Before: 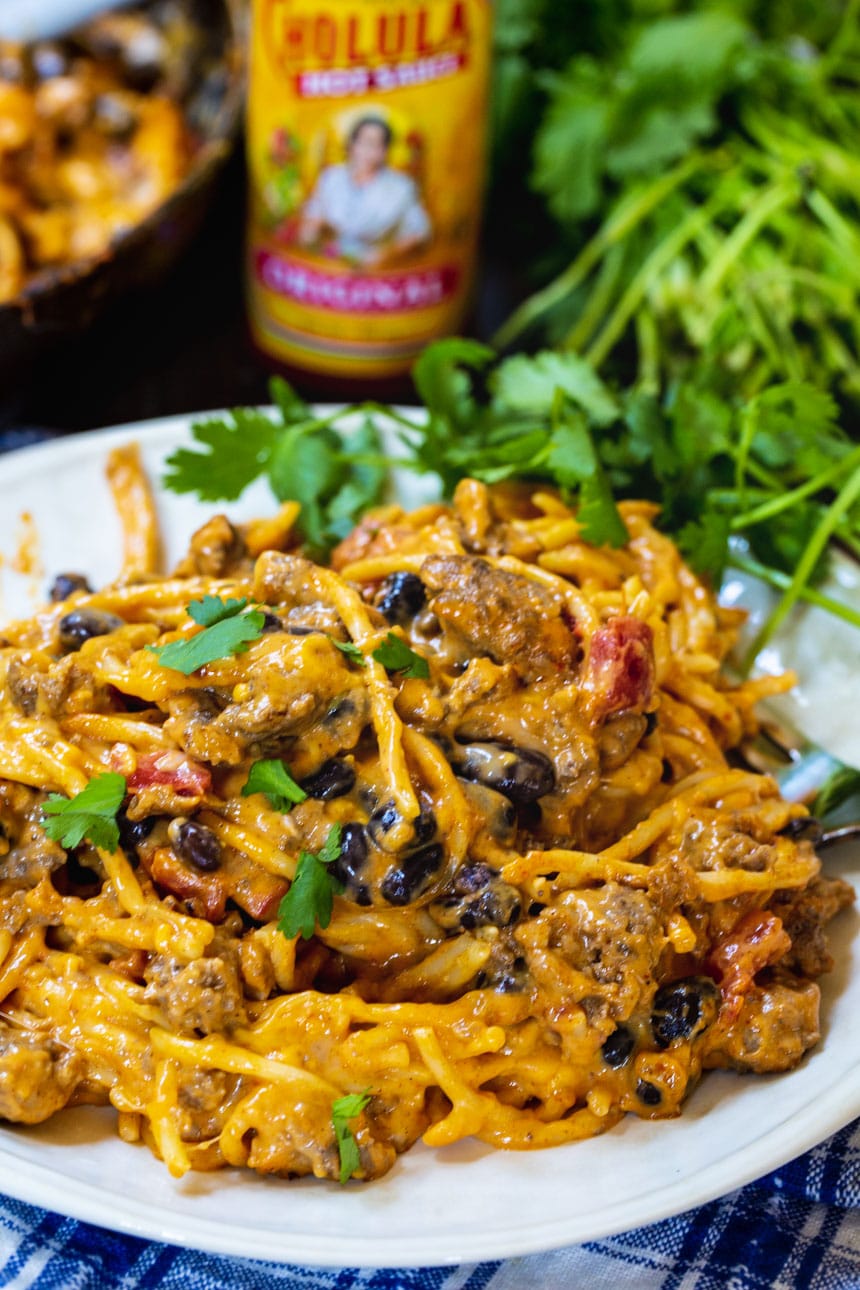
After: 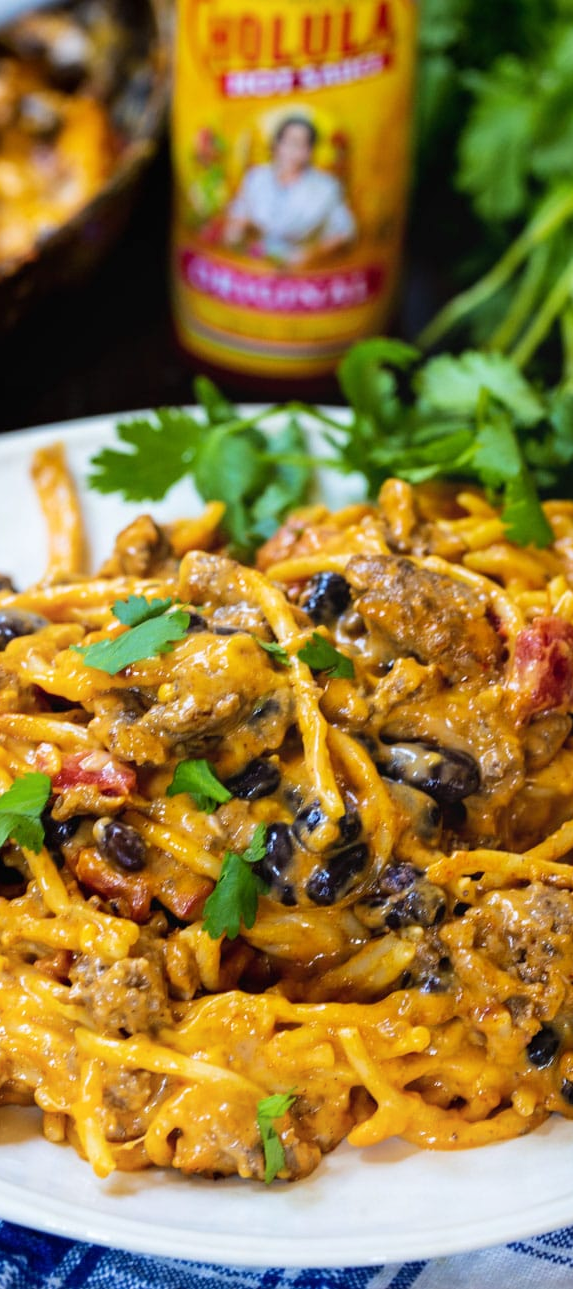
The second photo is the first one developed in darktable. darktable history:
shadows and highlights: highlights 70.7, soften with gaussian
crop and rotate: left 8.786%, right 24.548%
